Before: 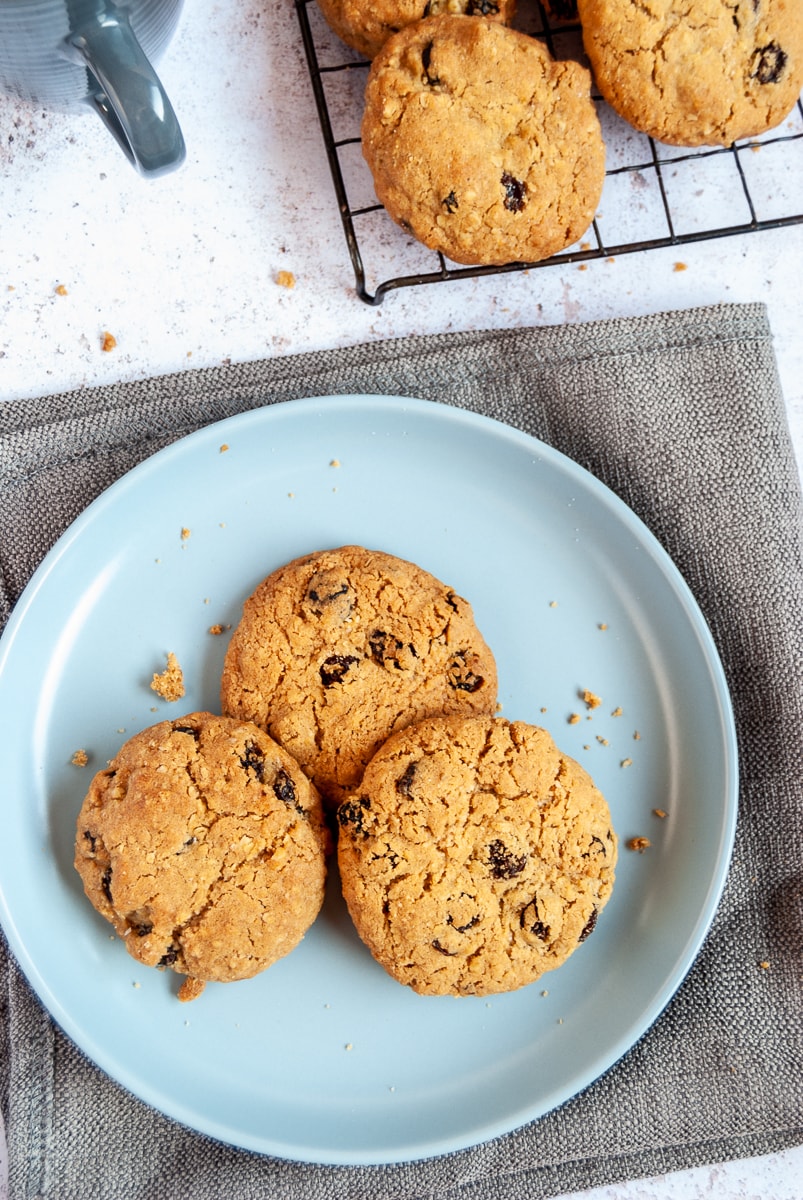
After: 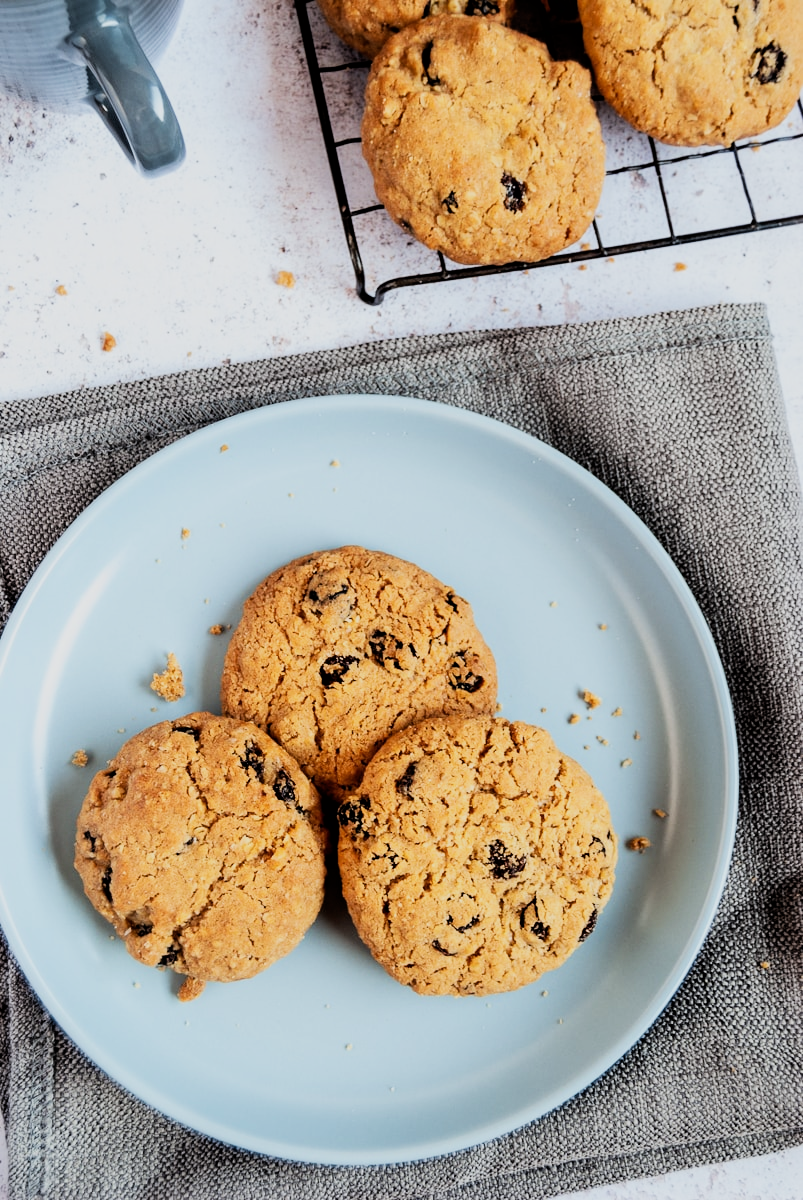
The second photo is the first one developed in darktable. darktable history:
white balance: red 0.986, blue 1.01
filmic rgb: black relative exposure -5 EV, hardness 2.88, contrast 1.3, highlights saturation mix -30%
